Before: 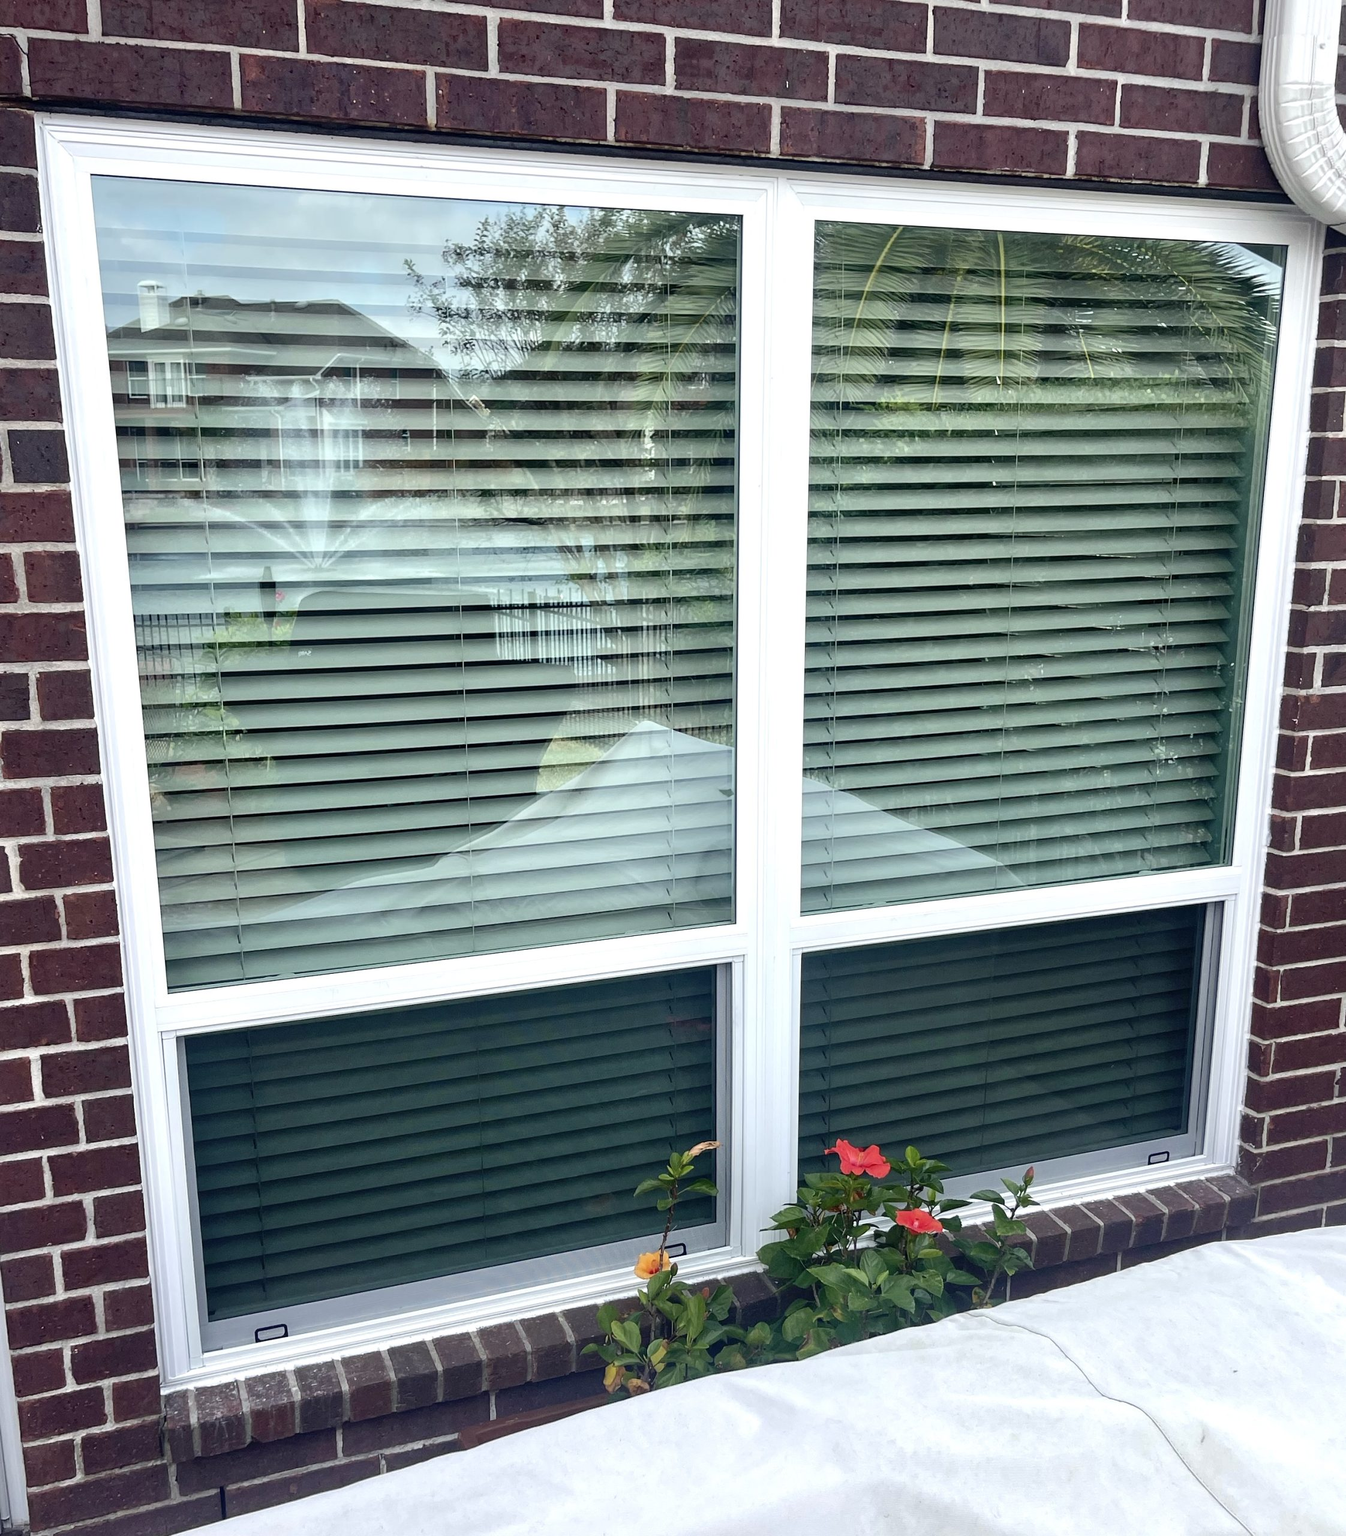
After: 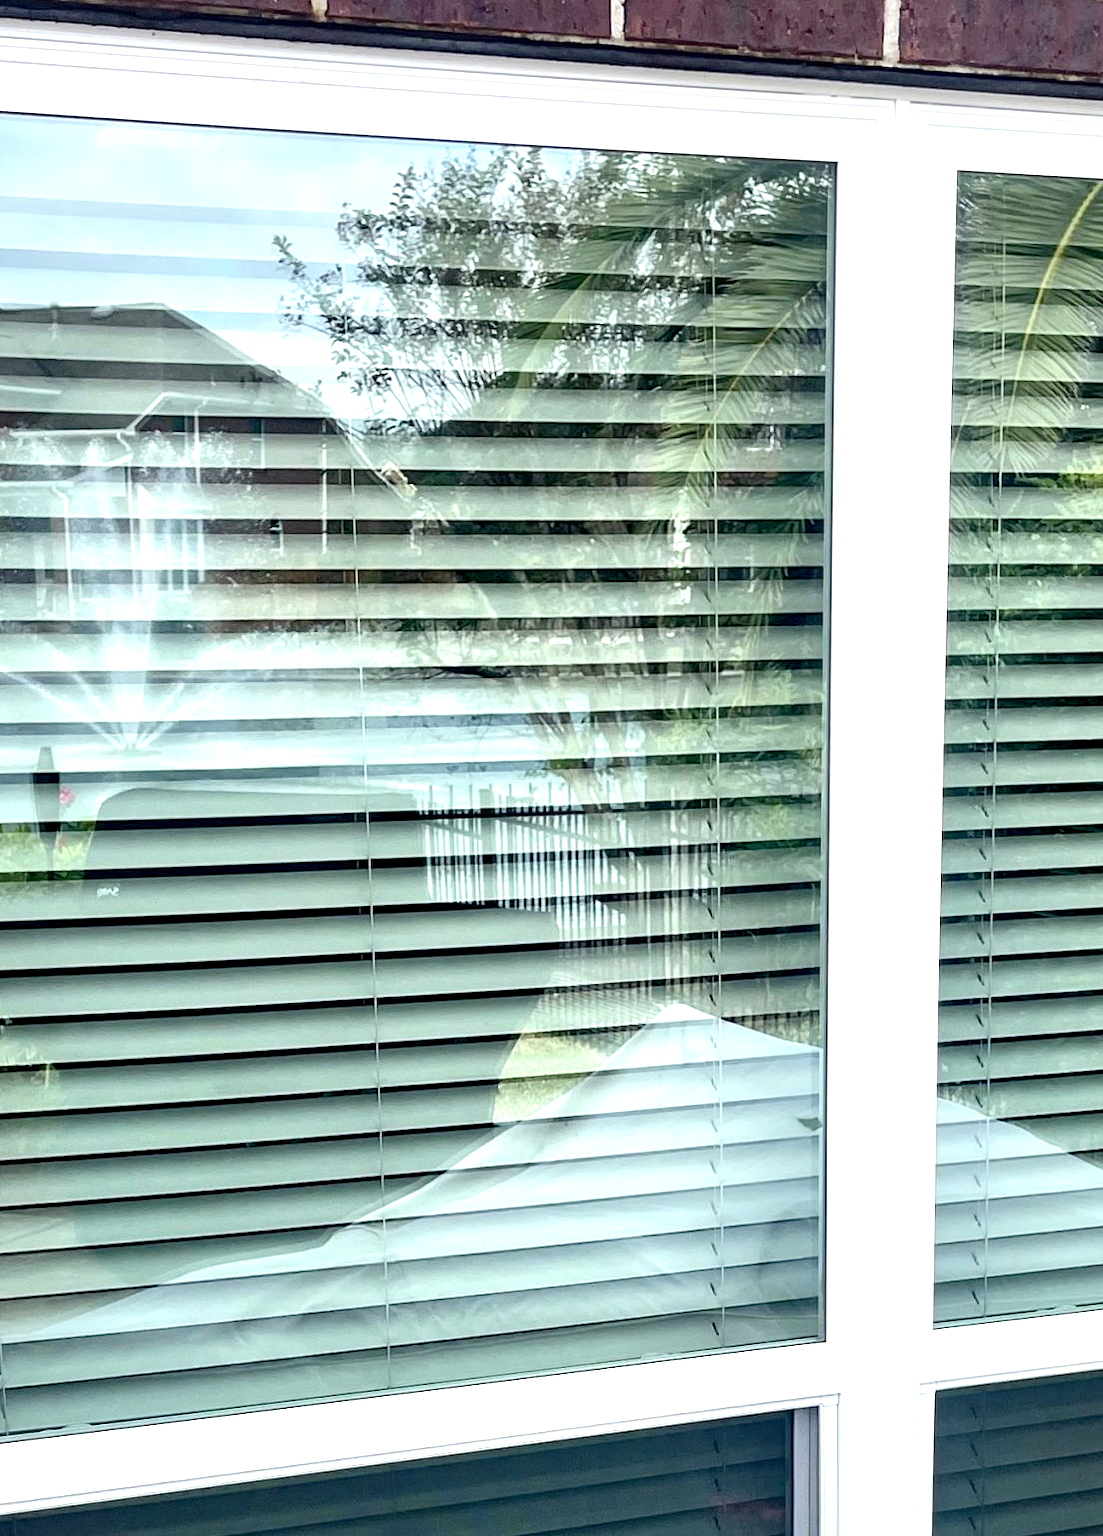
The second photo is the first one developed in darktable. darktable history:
haze removal: compatibility mode true, adaptive false
crop: left 17.835%, top 7.675%, right 32.881%, bottom 32.213%
exposure: exposure 0.661 EV, compensate highlight preservation false
